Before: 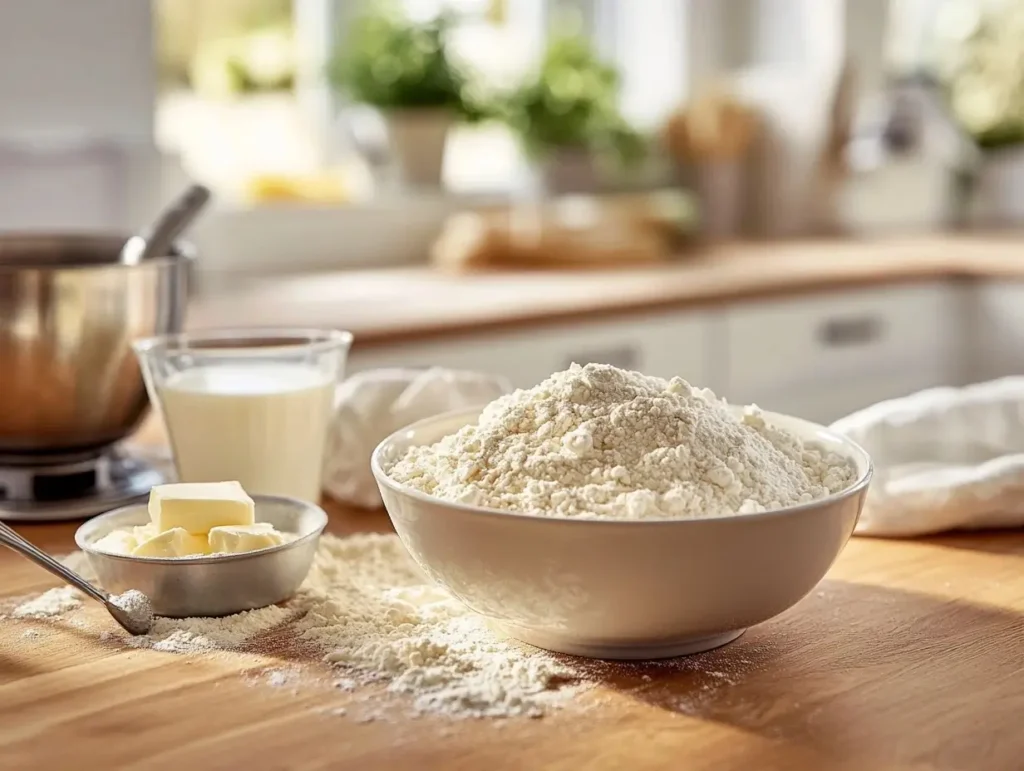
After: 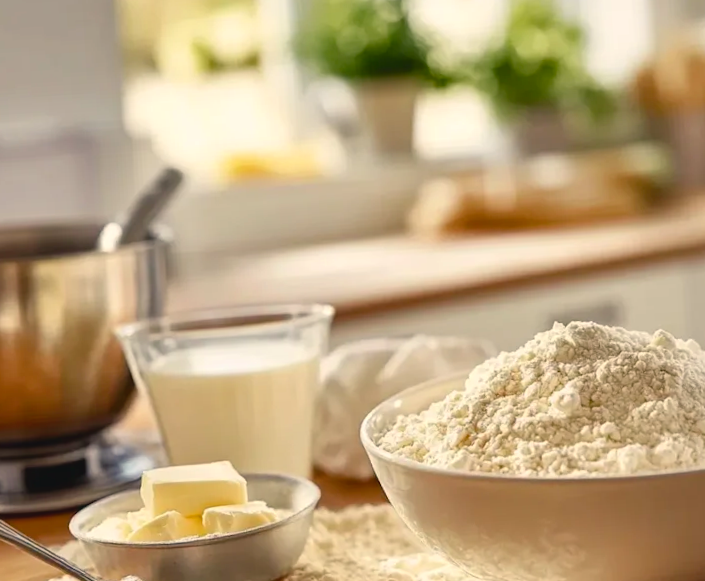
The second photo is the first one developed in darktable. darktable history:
color balance rgb: shadows lift › chroma 2%, shadows lift › hue 219.6°, power › hue 313.2°, highlights gain › chroma 3%, highlights gain › hue 75.6°, global offset › luminance 0.5%, perceptual saturation grading › global saturation 15.33%, perceptual saturation grading › highlights -19.33%, perceptual saturation grading › shadows 20%, global vibrance 20%
rotate and perspective: rotation -3.52°, crop left 0.036, crop right 0.964, crop top 0.081, crop bottom 0.919
crop: right 28.885%, bottom 16.626%
